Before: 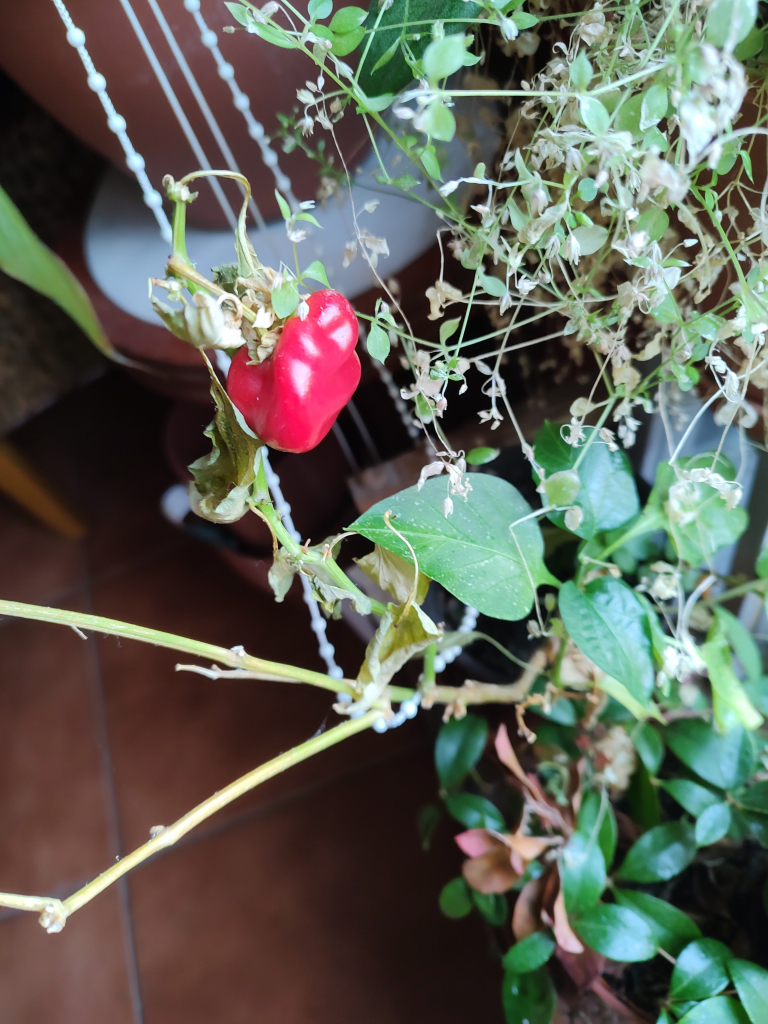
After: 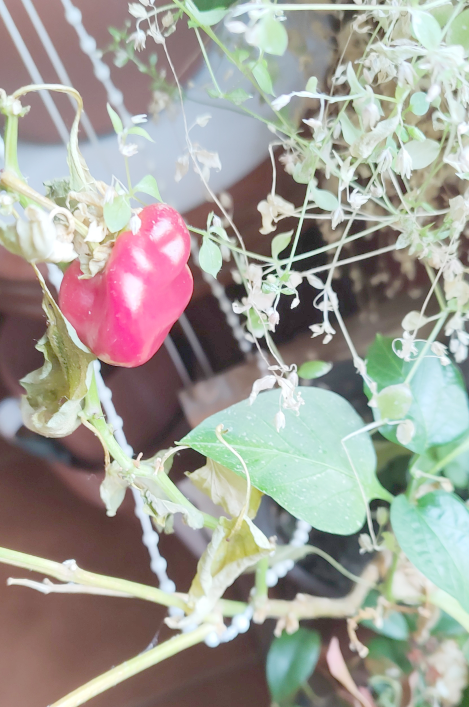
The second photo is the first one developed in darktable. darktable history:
crop: left 22.002%, top 8.418%, right 16.901%, bottom 22.531%
